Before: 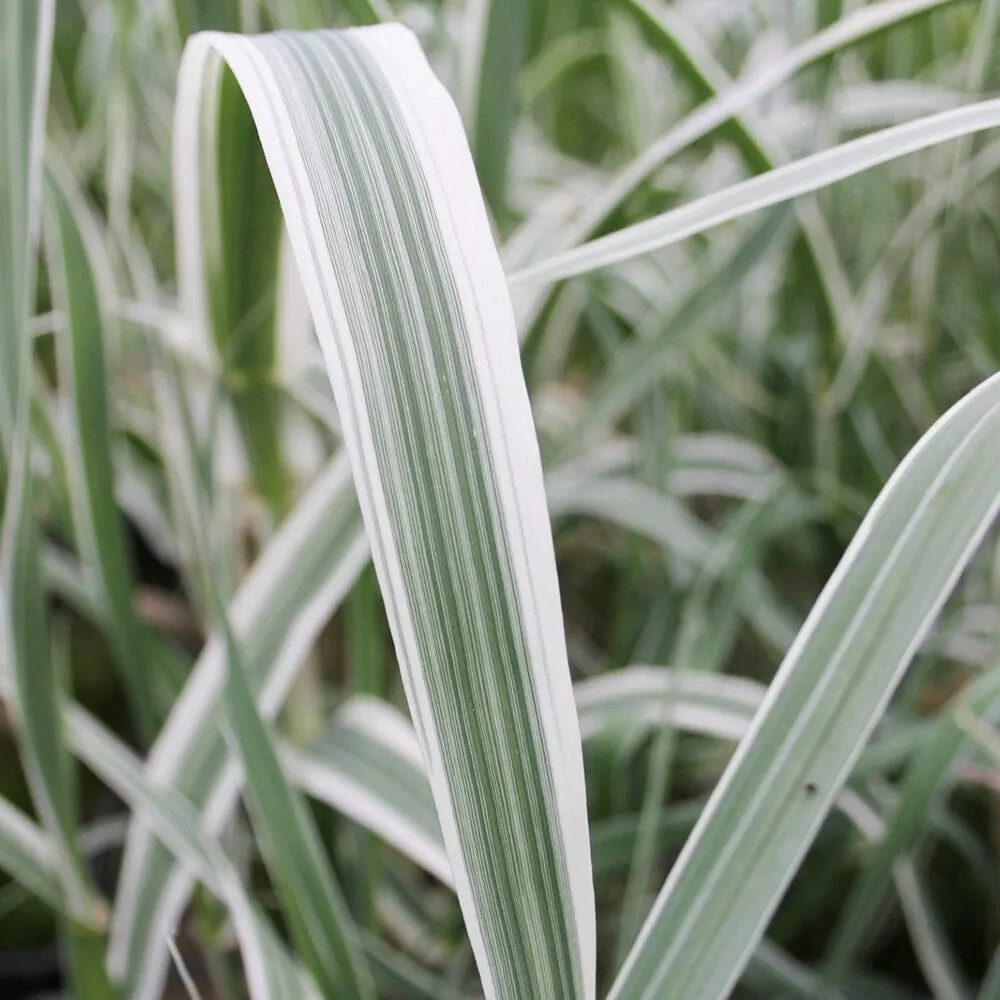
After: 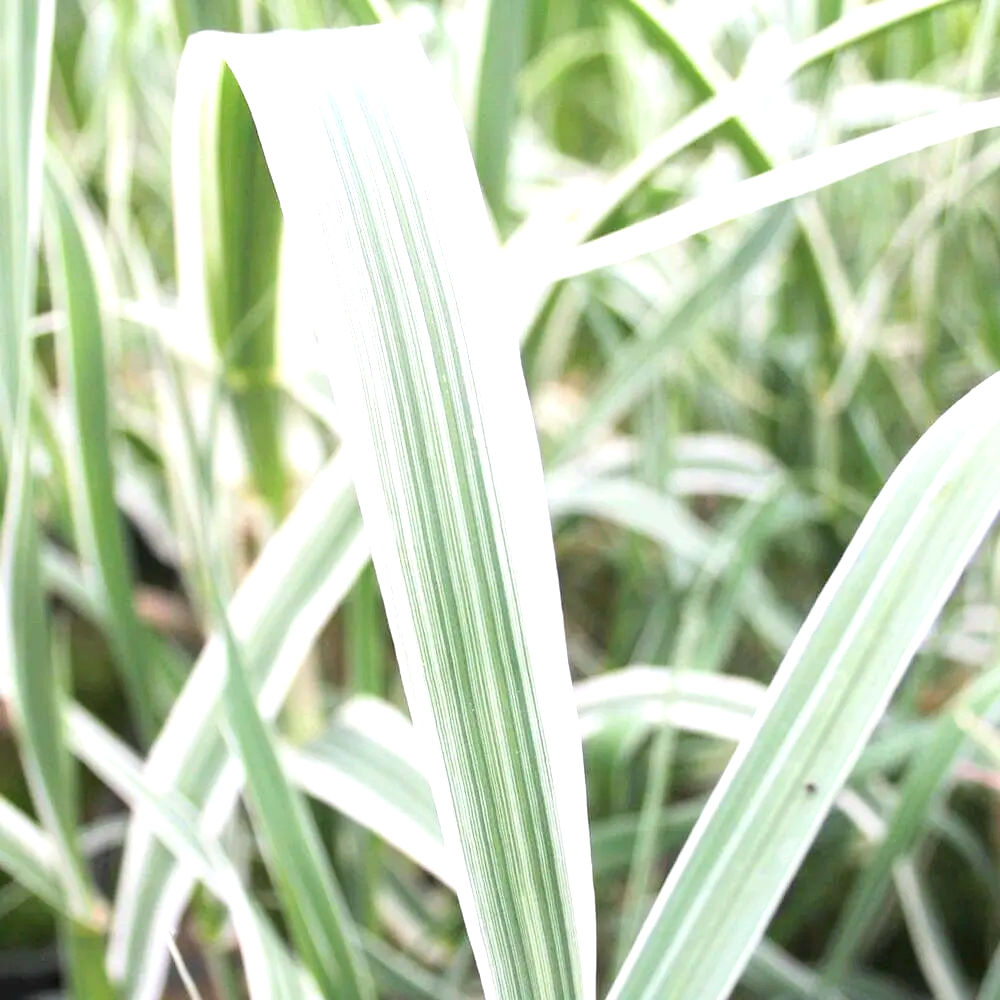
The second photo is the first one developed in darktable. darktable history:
contrast brightness saturation: contrast 0.072, brightness 0.083, saturation 0.18
exposure: black level correction 0, exposure 1.2 EV, compensate exposure bias true, compensate highlight preservation false
